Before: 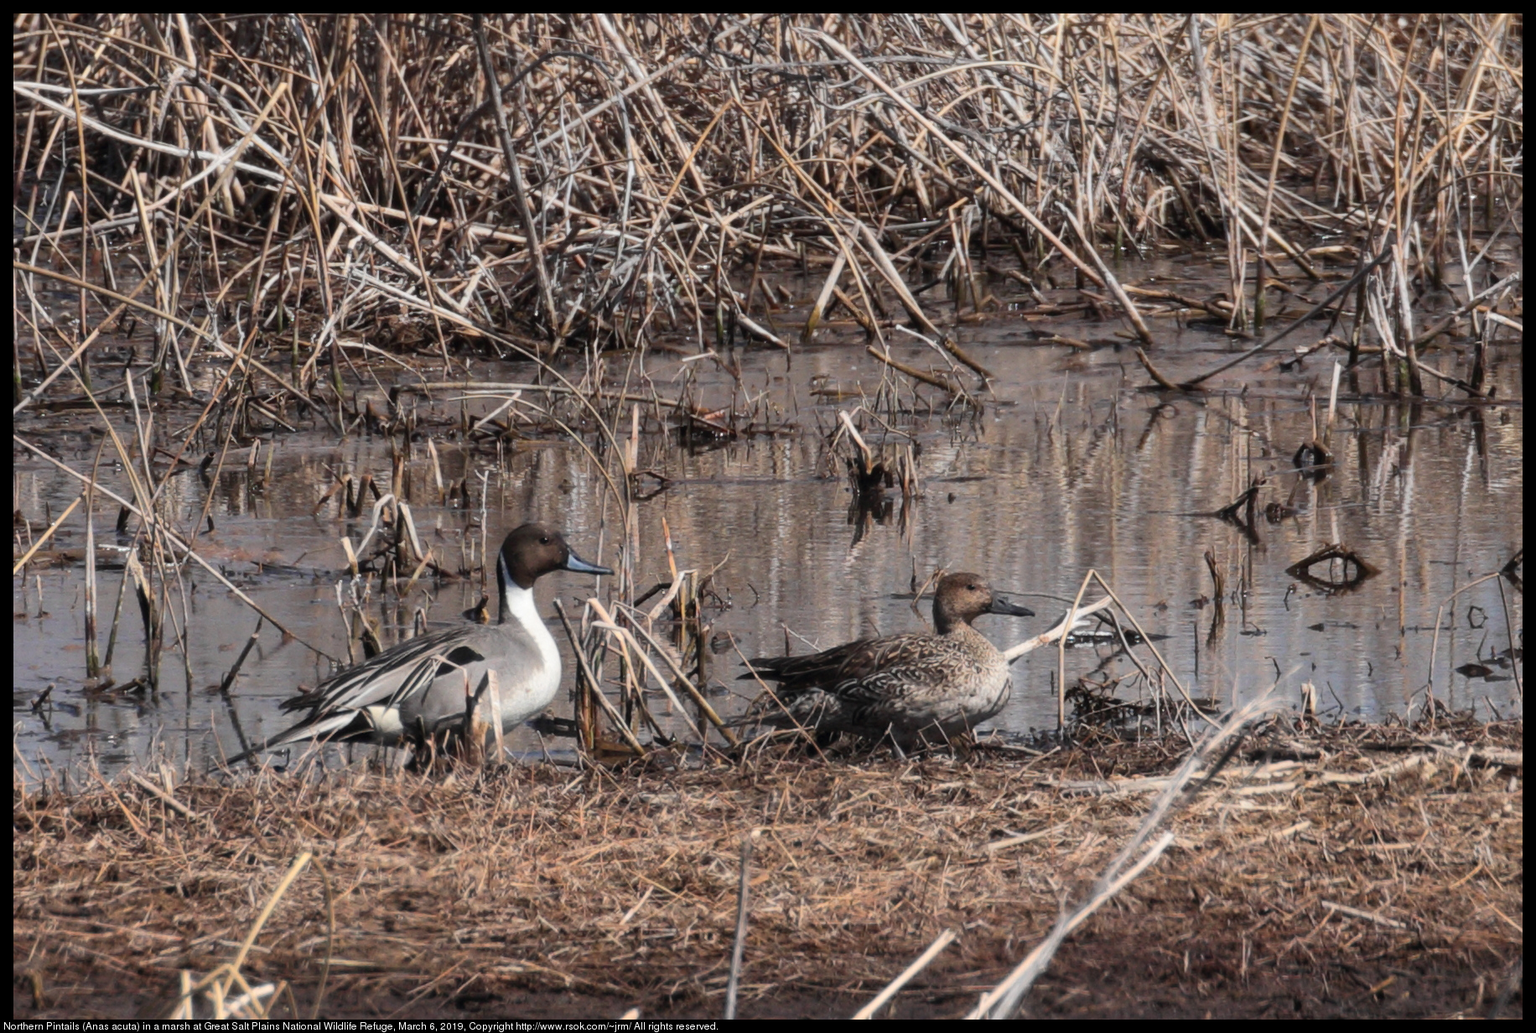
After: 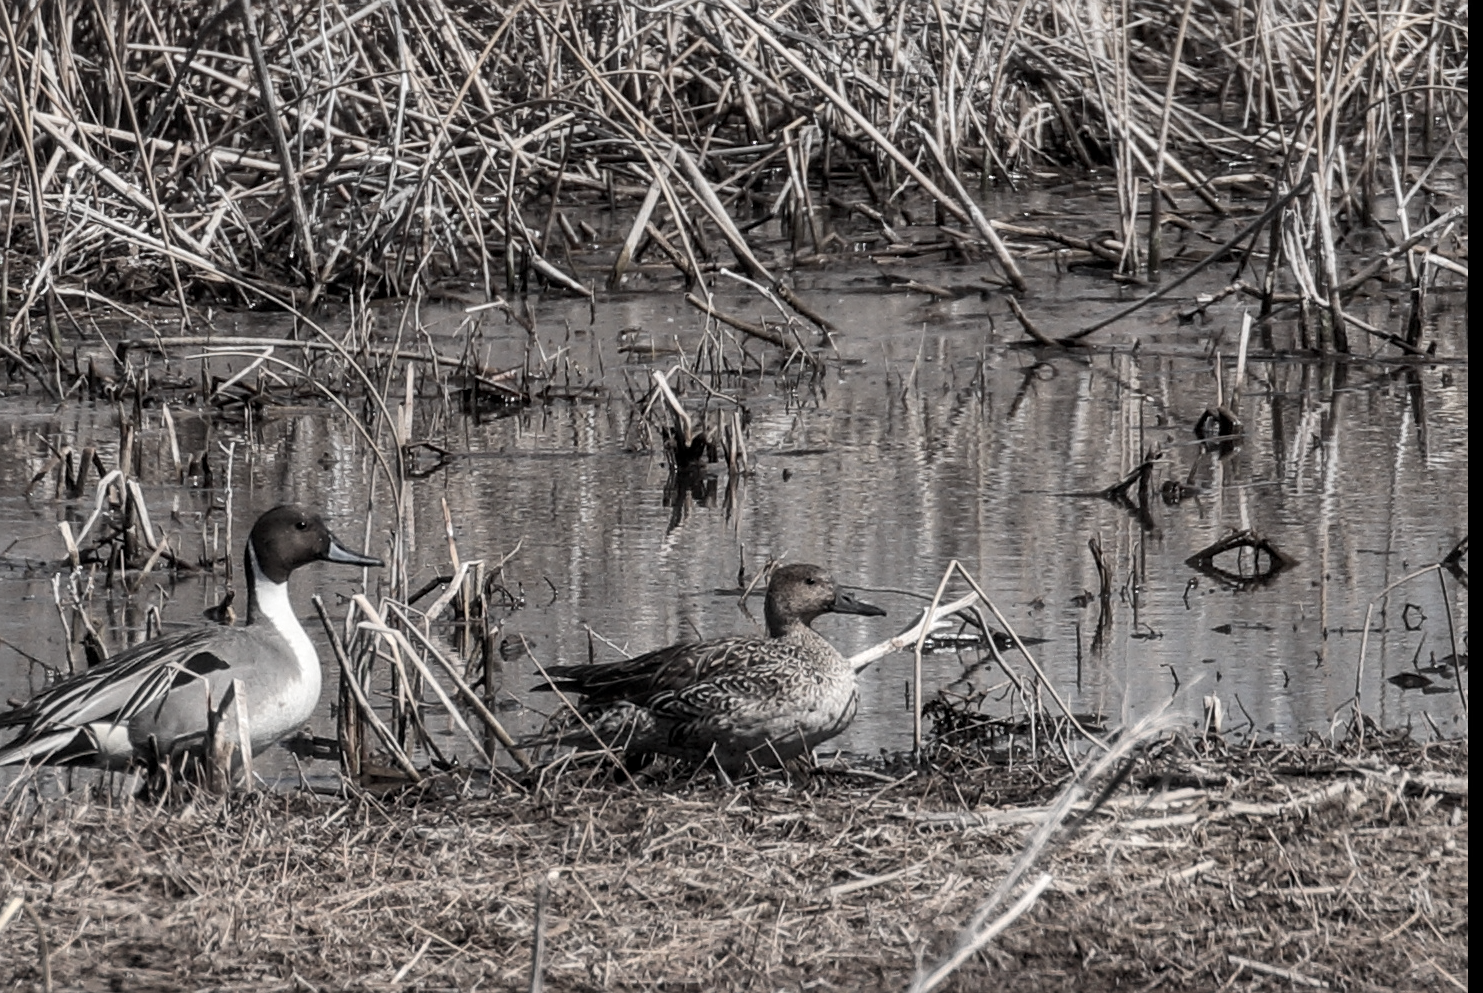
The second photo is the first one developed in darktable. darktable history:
shadows and highlights: radius 126.19, shadows 30.49, highlights -30.8, low approximation 0.01, soften with gaussian
color correction: highlights b* 0.012, saturation 0.33
crop: left 19.034%, top 9.666%, right 0.001%, bottom 9.704%
sharpen: on, module defaults
local contrast: on, module defaults
